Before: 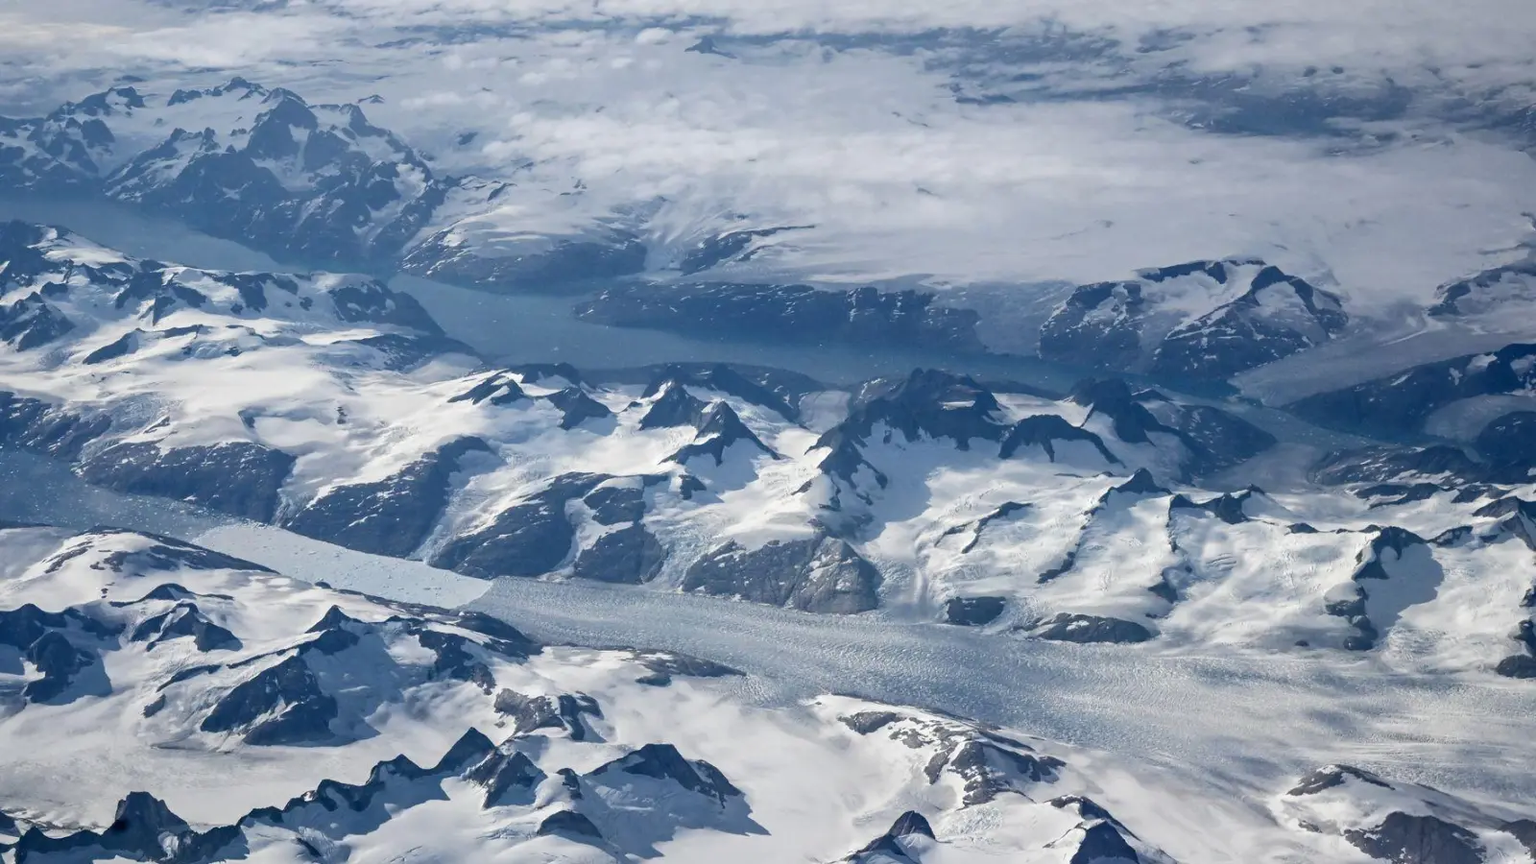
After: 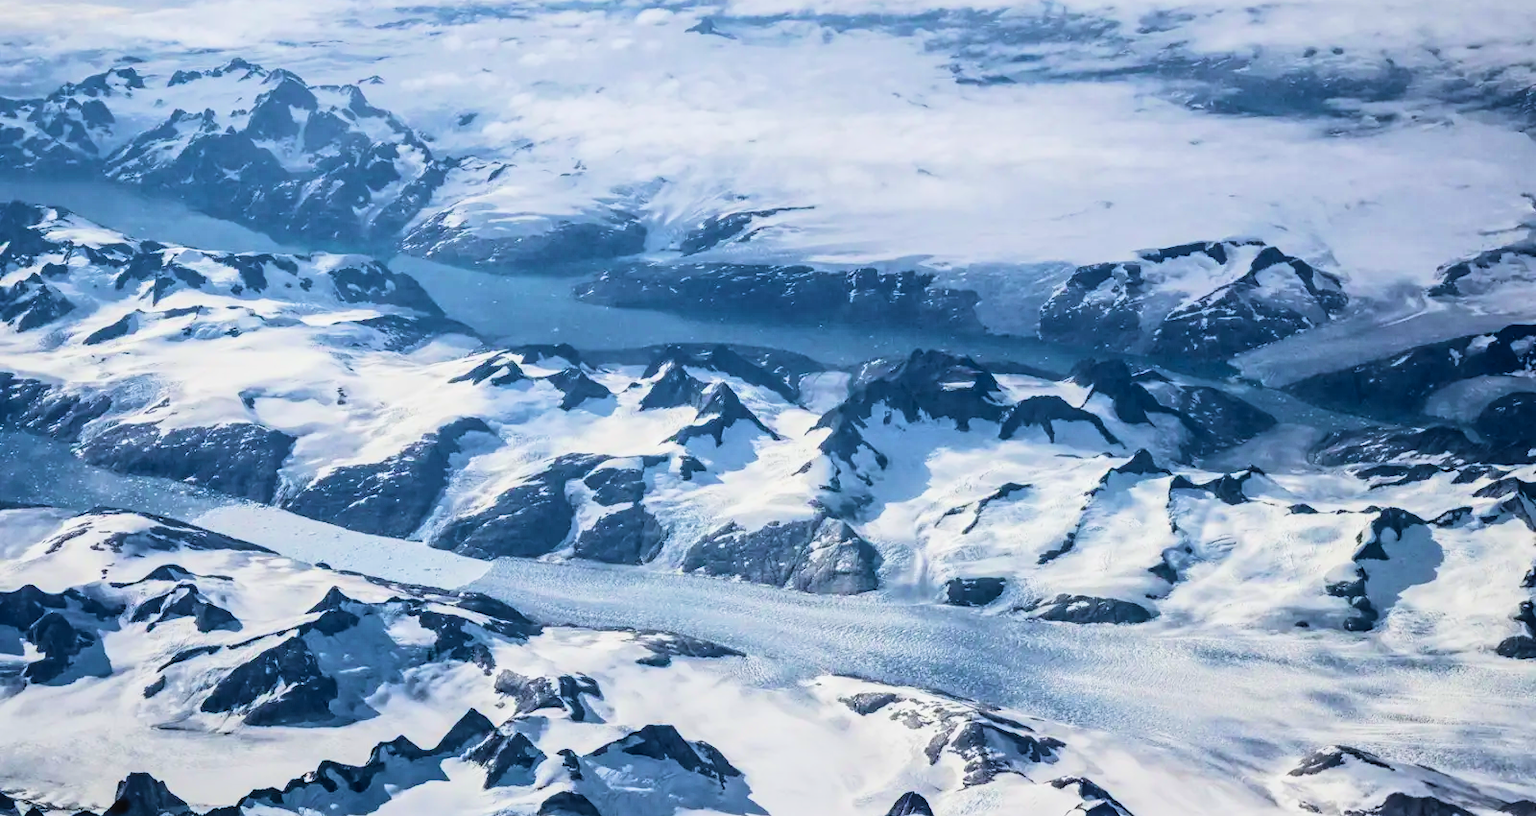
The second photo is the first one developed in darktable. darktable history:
crop and rotate: top 2.256%, bottom 3.243%
local contrast: on, module defaults
contrast brightness saturation: contrast 0.202, brightness 0.167, saturation 0.23
velvia: strength 39.63%
filmic rgb: black relative exposure -5.03 EV, white relative exposure 3.97 EV, threshold 5.95 EV, hardness 2.9, contrast 1.299, highlights saturation mix -29.37%, enable highlight reconstruction true
